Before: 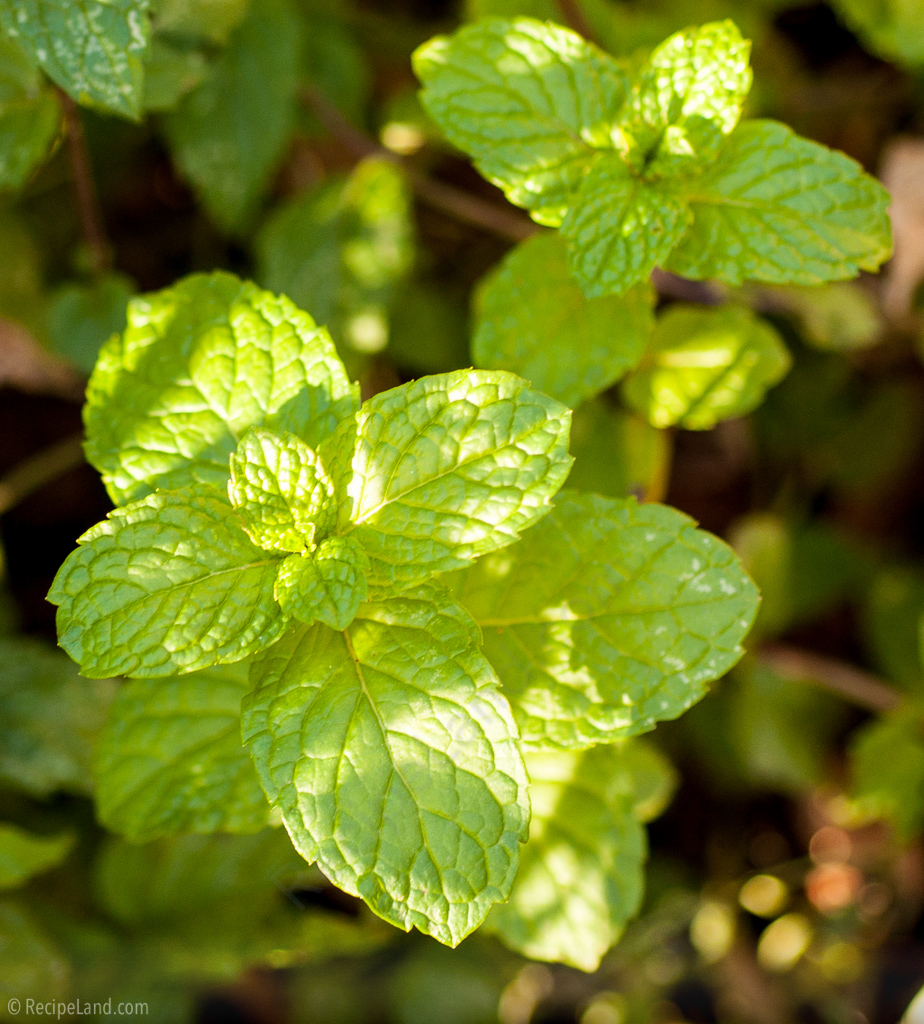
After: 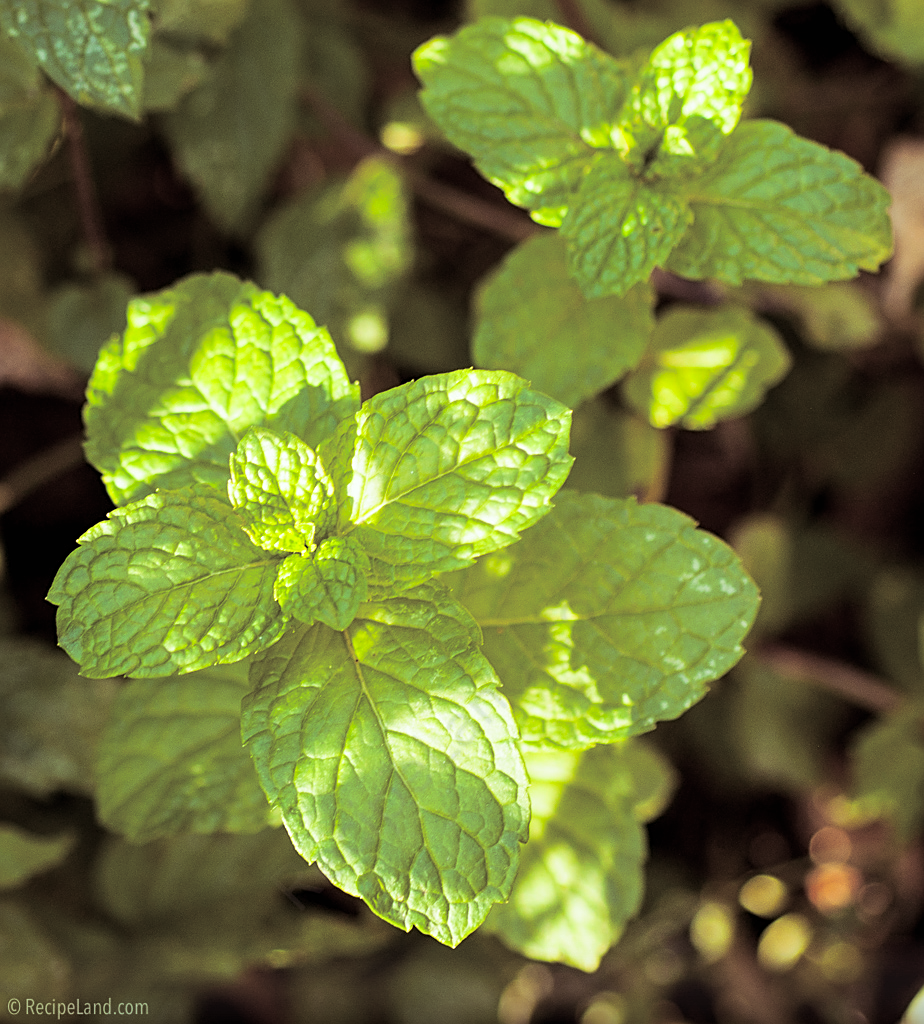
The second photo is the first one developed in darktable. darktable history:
exposure: black level correction 0, compensate exposure bias true, compensate highlight preservation false
color correction: highlights a* -8, highlights b* 3.1
split-toning: shadows › saturation 0.24, highlights › hue 54°, highlights › saturation 0.24
sharpen: on, module defaults
